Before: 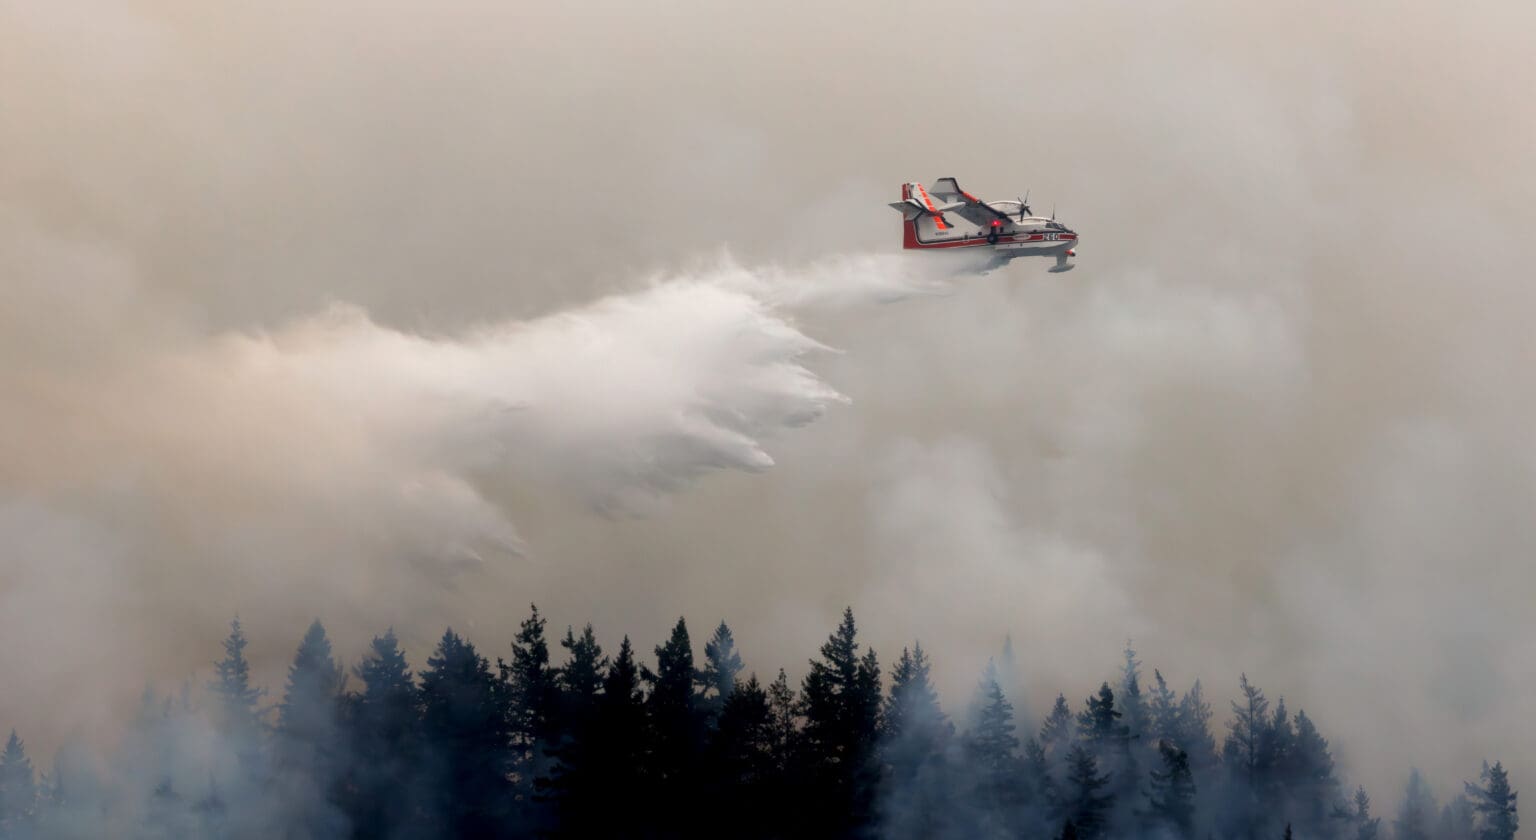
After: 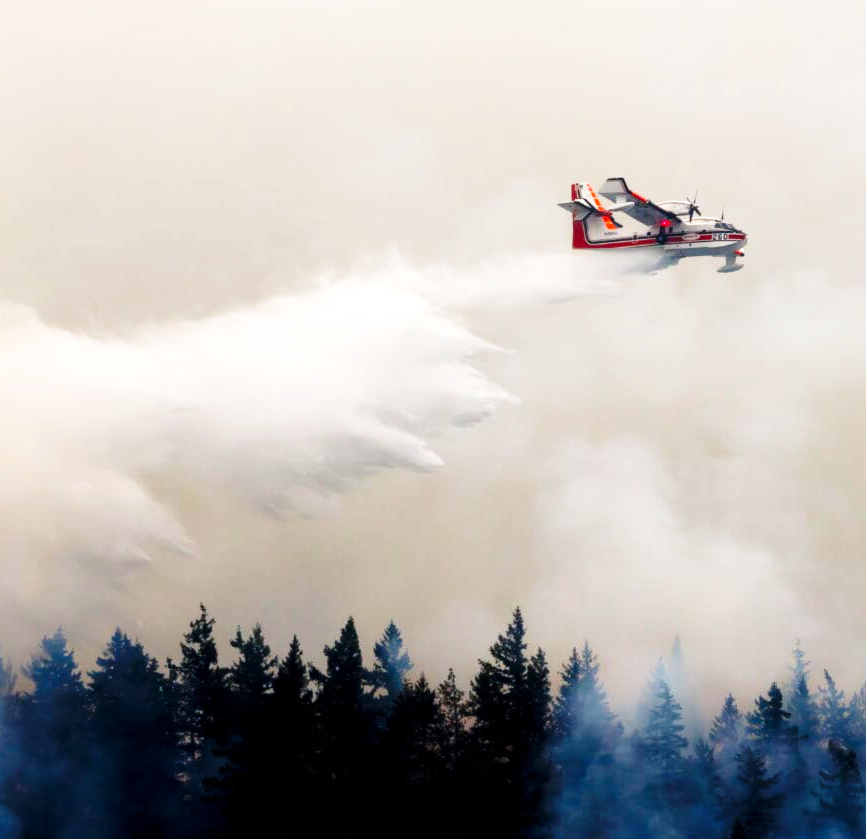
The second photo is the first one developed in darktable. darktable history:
color balance rgb: shadows lift › chroma 1.393%, shadows lift › hue 257.35°, perceptual saturation grading › global saturation 31.002%, perceptual brilliance grading › highlights 11.142%, perceptual brilliance grading › shadows -10.92%, global vibrance 20%
base curve: curves: ch0 [(0, 0) (0.028, 0.03) (0.121, 0.232) (0.46, 0.748) (0.859, 0.968) (1, 1)], preserve colors none
crop: left 21.602%, right 21.985%, bottom 0.007%
